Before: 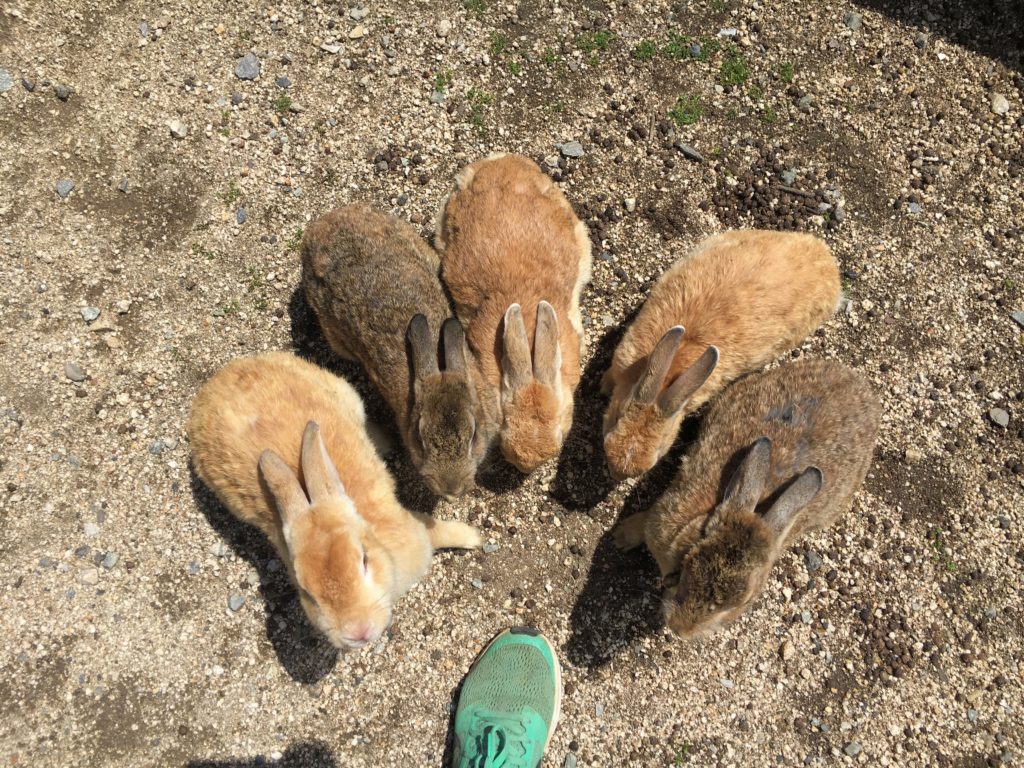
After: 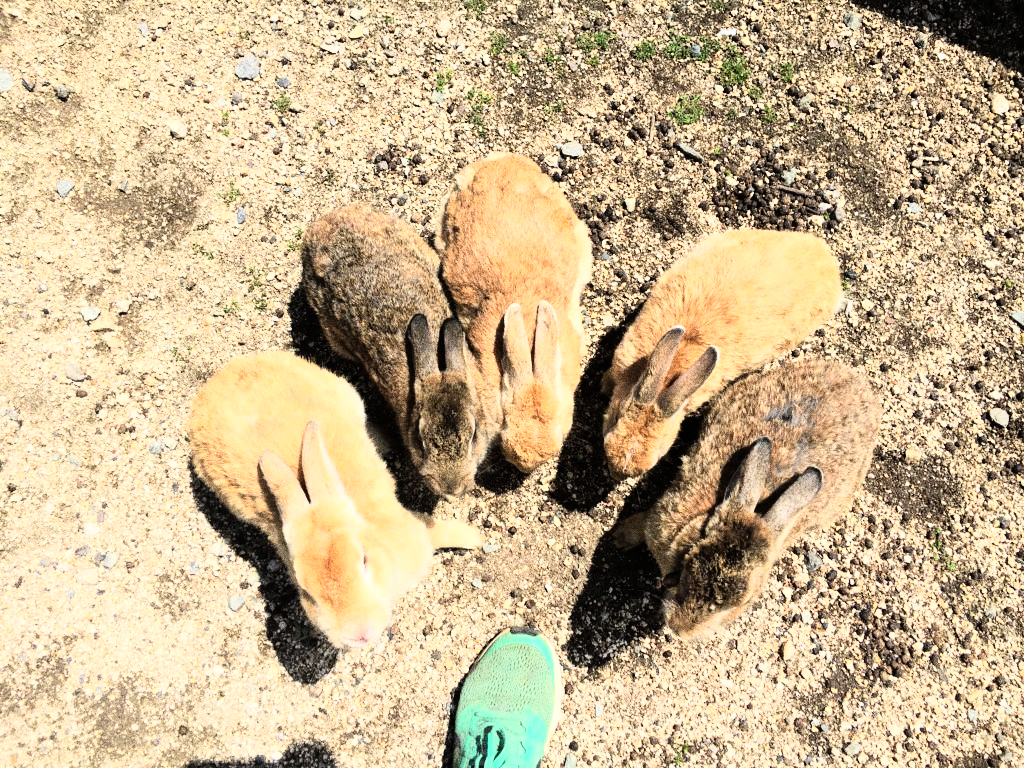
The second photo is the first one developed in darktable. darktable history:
grain: coarseness 10.62 ISO, strength 55.56%
rgb curve: curves: ch0 [(0, 0) (0.21, 0.15) (0.24, 0.21) (0.5, 0.75) (0.75, 0.96) (0.89, 0.99) (1, 1)]; ch1 [(0, 0.02) (0.21, 0.13) (0.25, 0.2) (0.5, 0.67) (0.75, 0.9) (0.89, 0.97) (1, 1)]; ch2 [(0, 0.02) (0.21, 0.13) (0.25, 0.2) (0.5, 0.67) (0.75, 0.9) (0.89, 0.97) (1, 1)], compensate middle gray true
